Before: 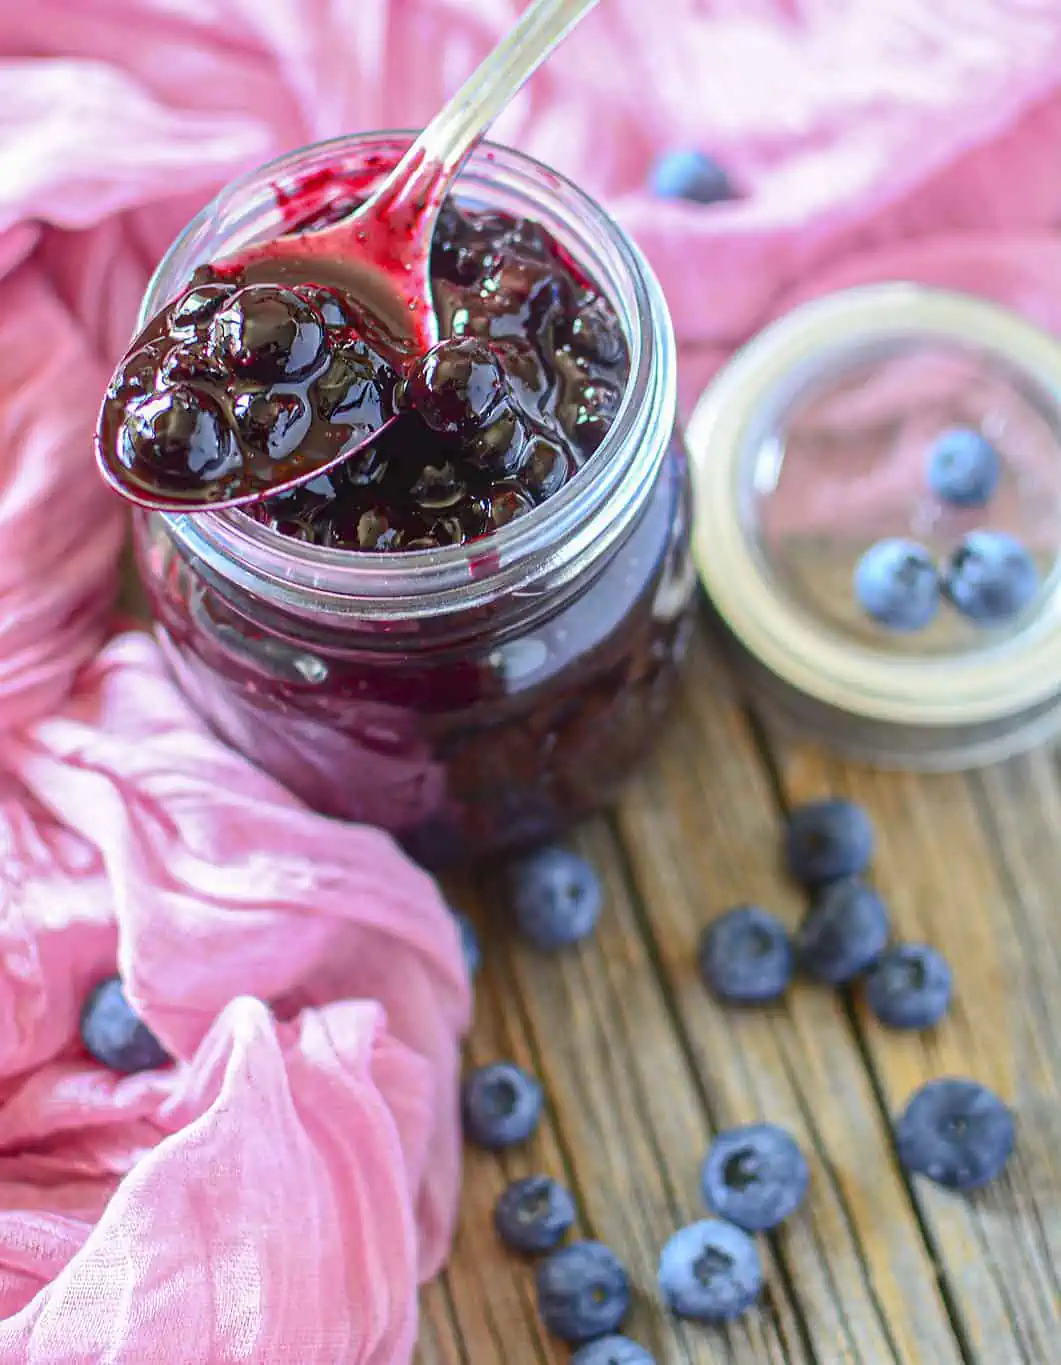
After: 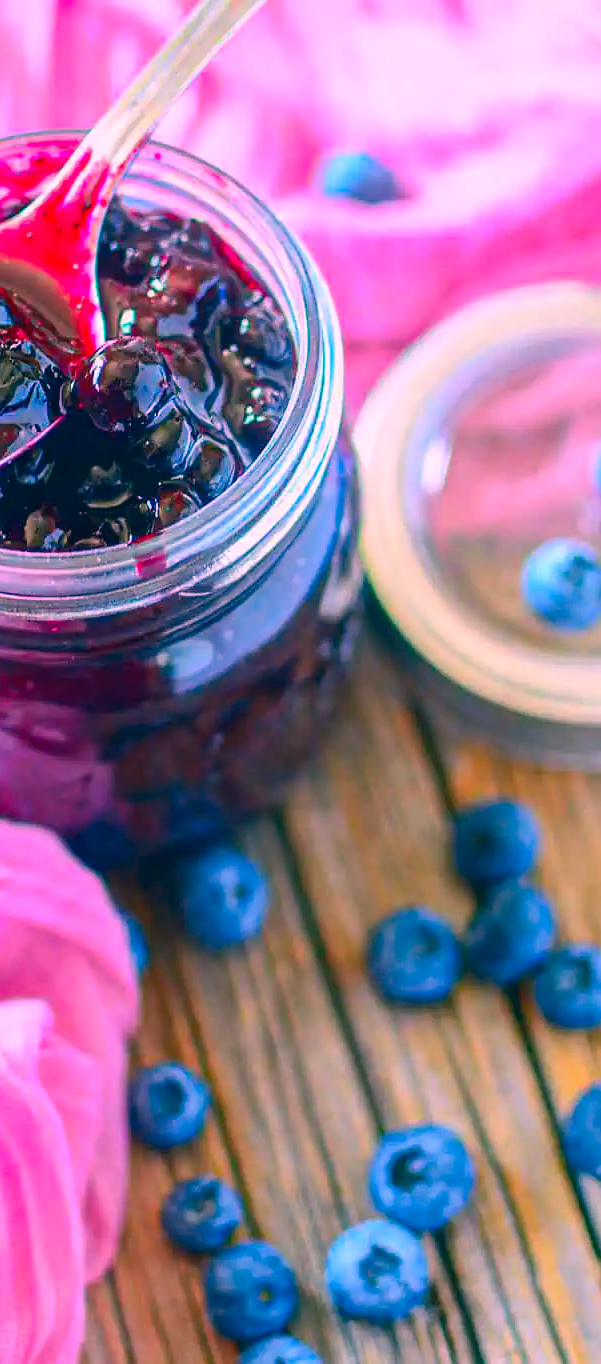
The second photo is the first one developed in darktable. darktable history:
crop: left 31.458%, top 0%, right 11.876%
color correction: highlights a* 17.03, highlights b* 0.205, shadows a* -15.38, shadows b* -14.56, saturation 1.5
